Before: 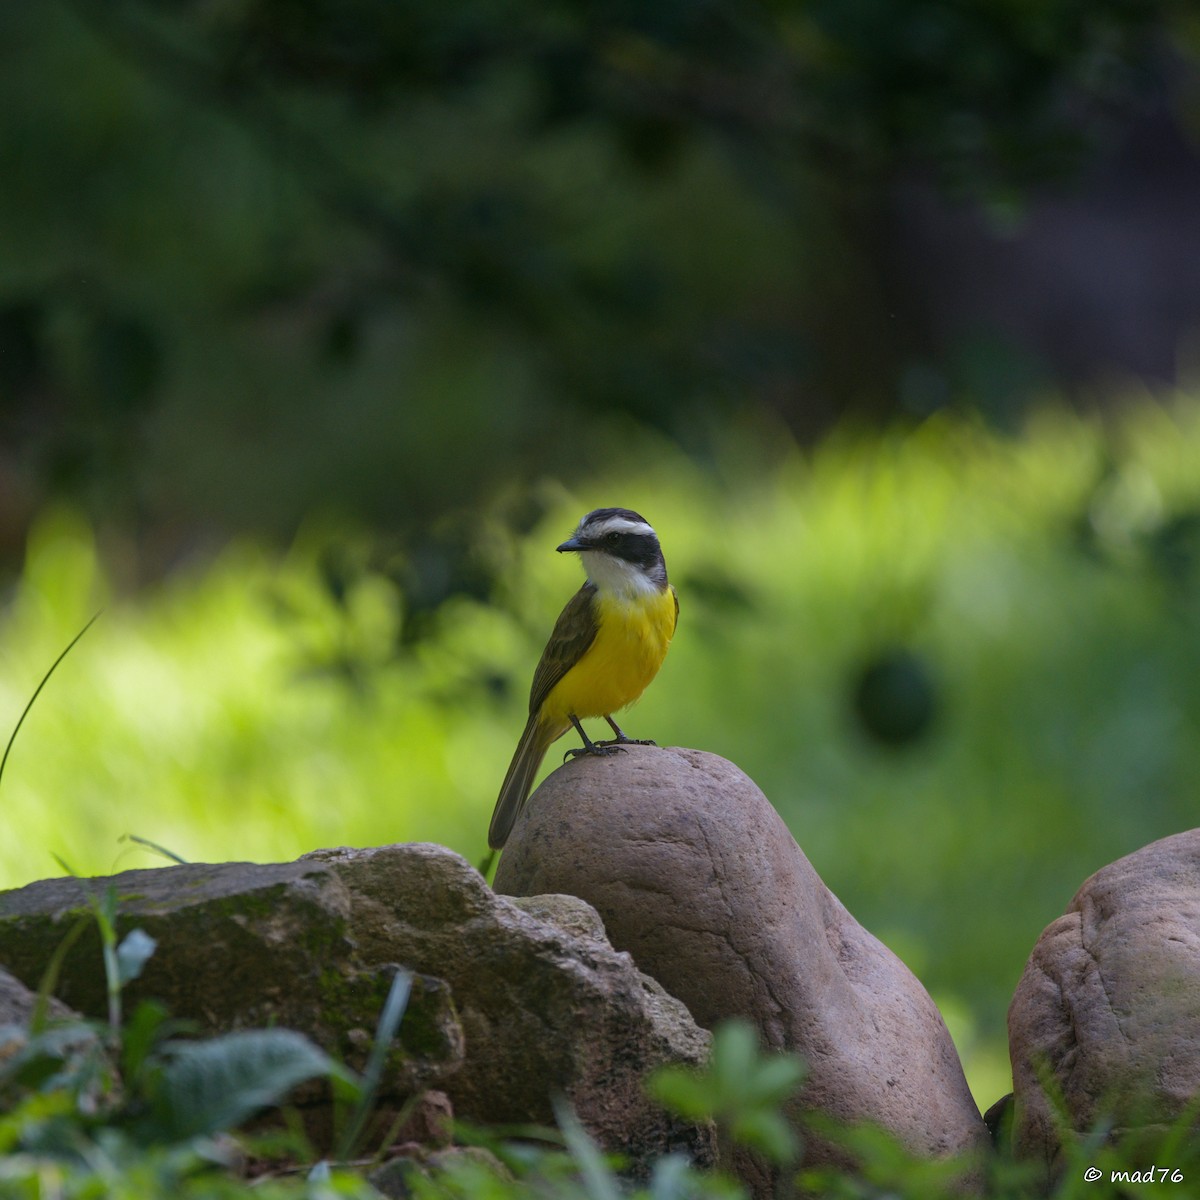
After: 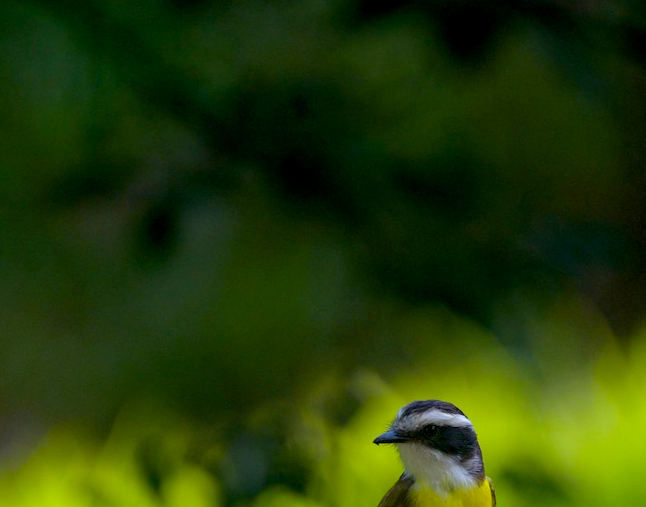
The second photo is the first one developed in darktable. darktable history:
exposure: black level correction 0.009, exposure 0.119 EV, compensate highlight preservation false
color balance rgb: perceptual saturation grading › global saturation 25%, global vibrance 20%
crop: left 15.306%, top 9.065%, right 30.789%, bottom 48.638%
